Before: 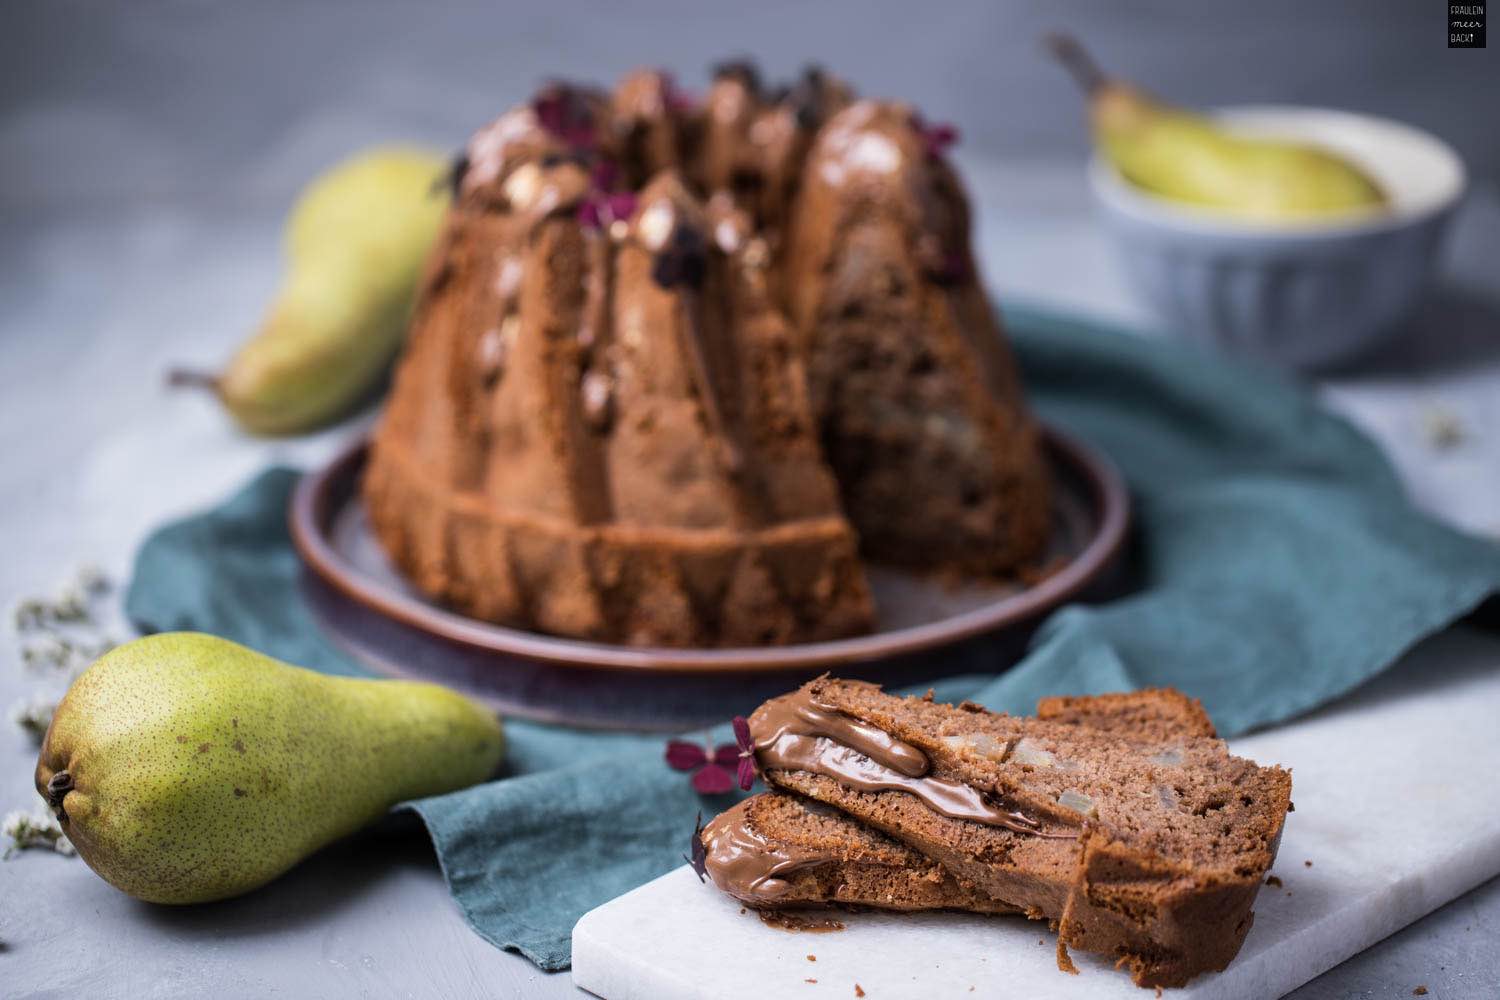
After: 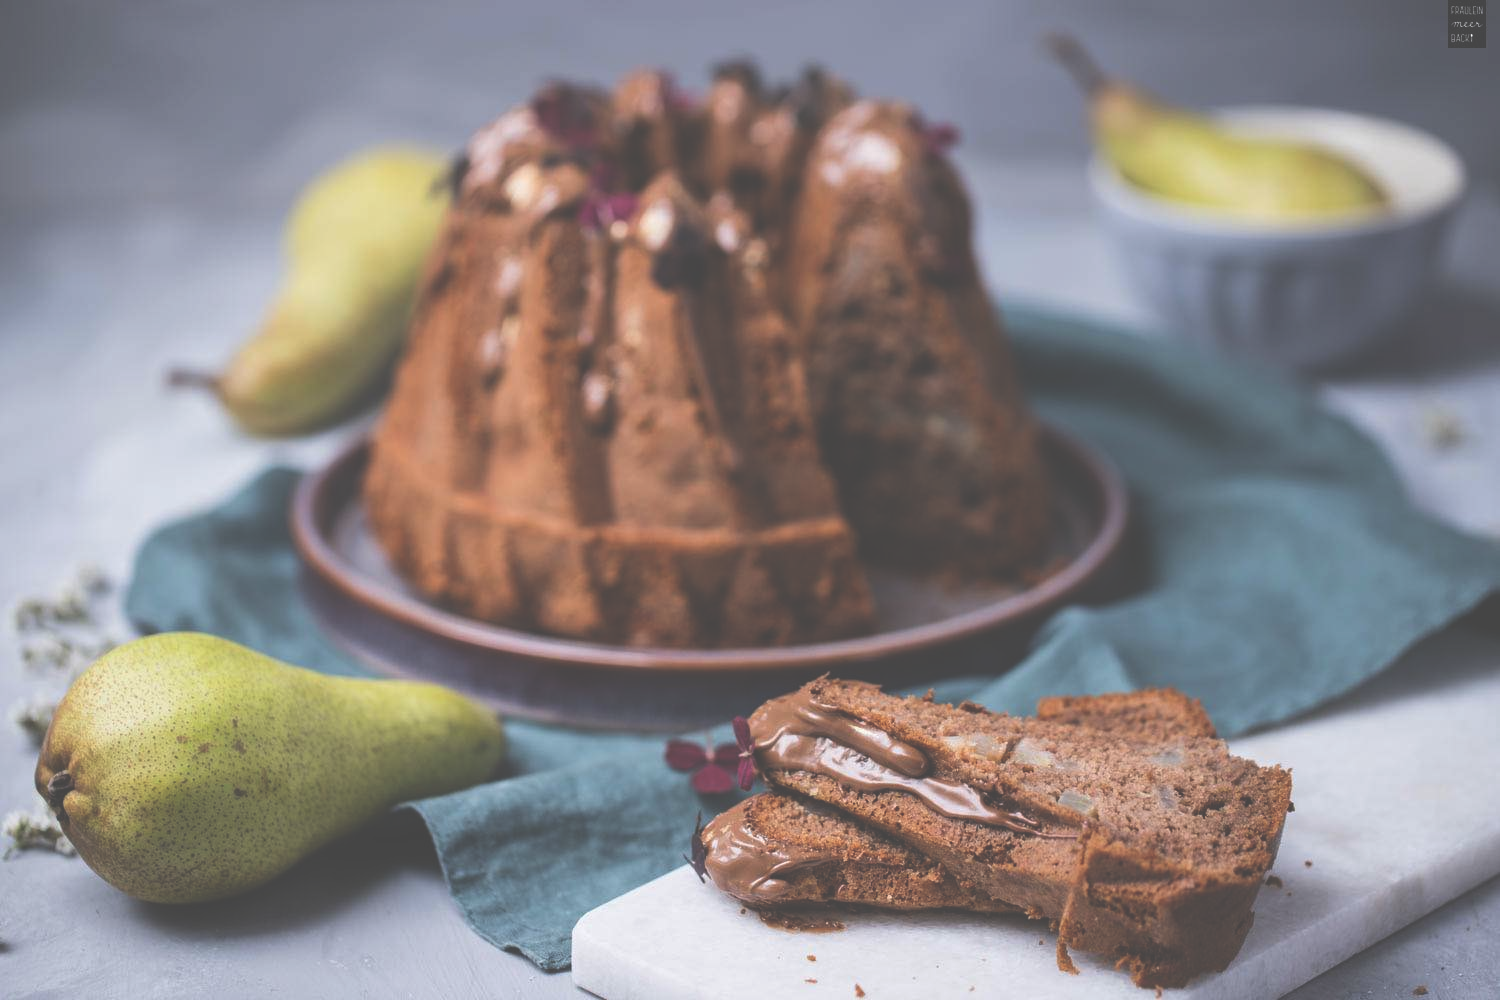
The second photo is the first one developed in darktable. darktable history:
exposure: black level correction -0.064, exposure -0.05 EV, compensate exposure bias true, compensate highlight preservation false
